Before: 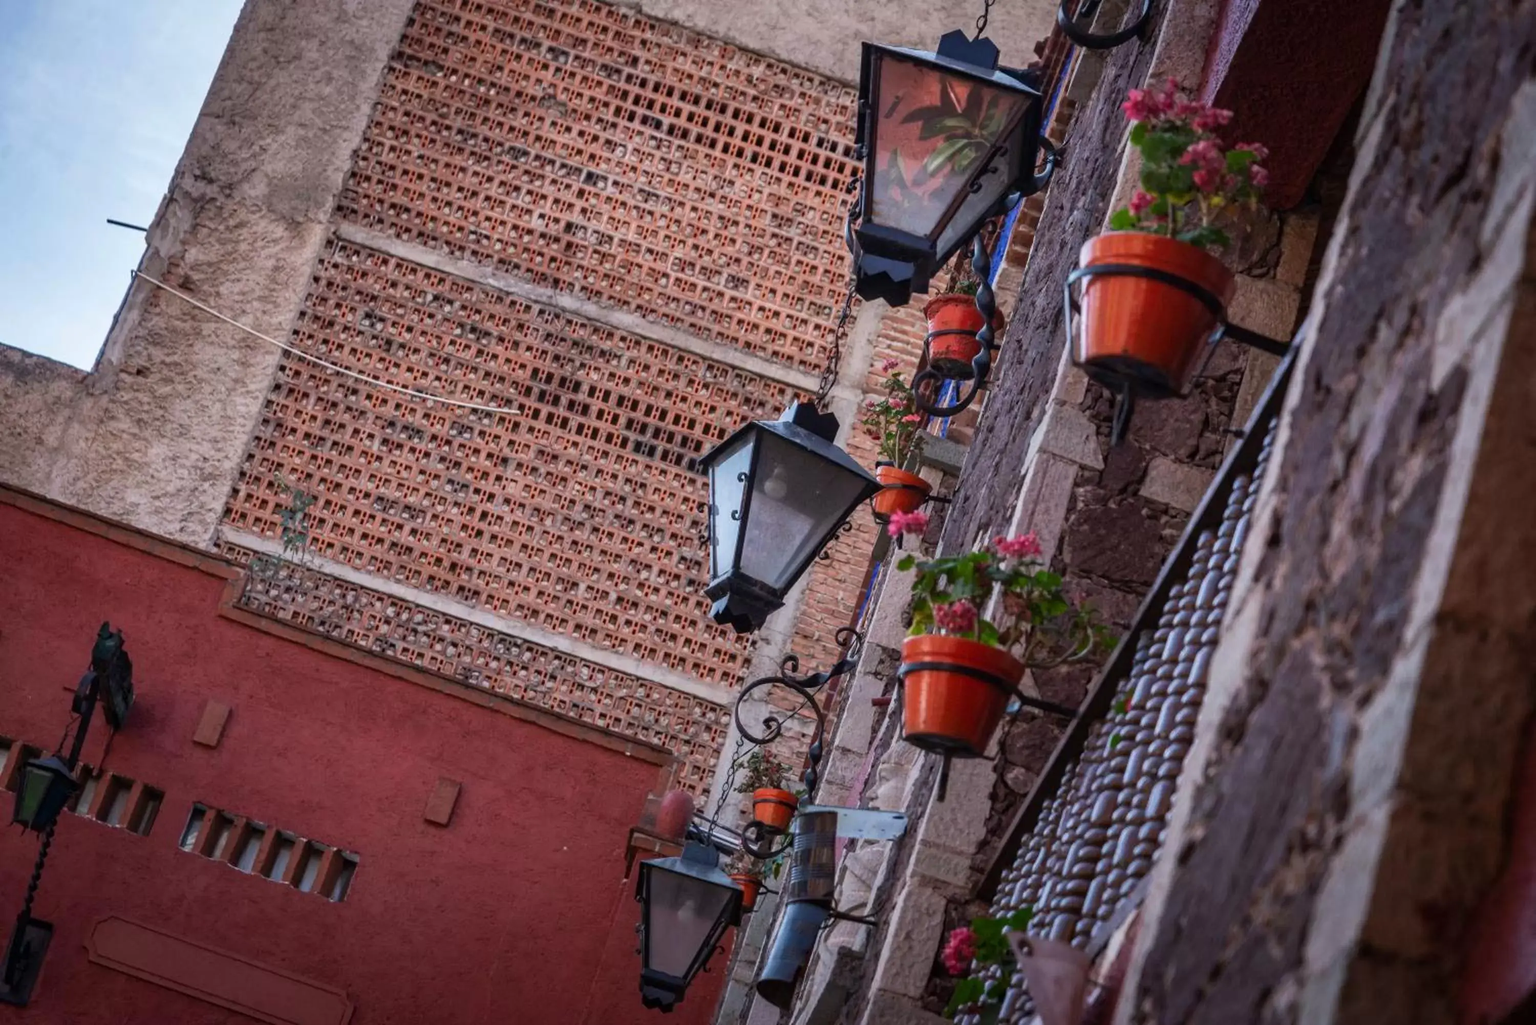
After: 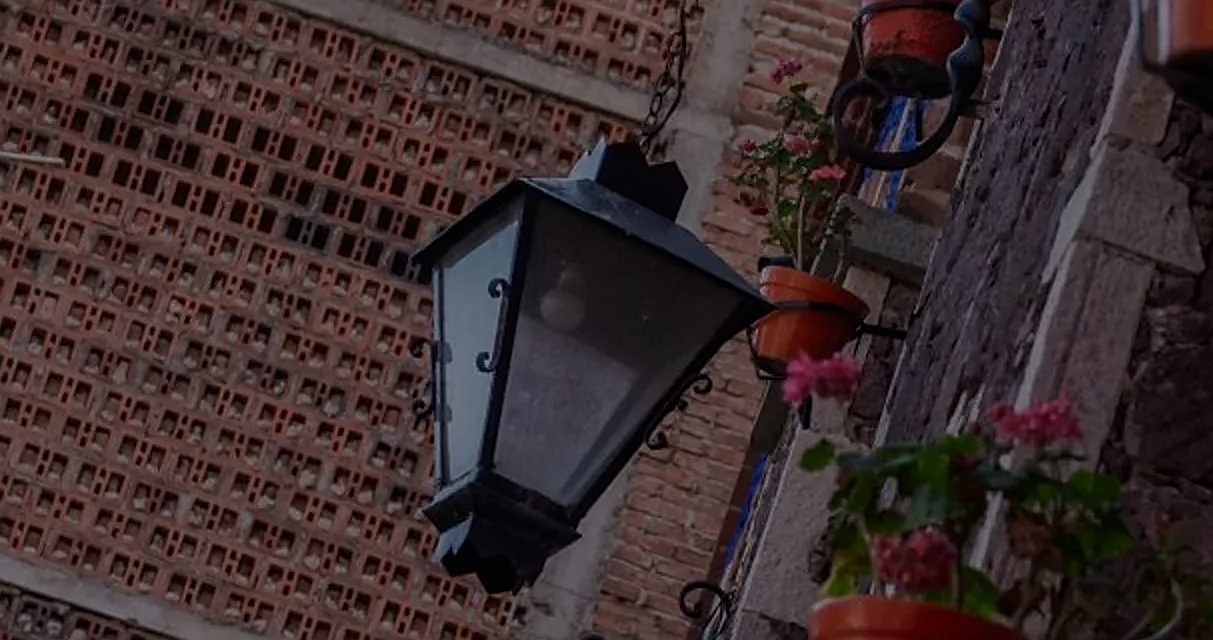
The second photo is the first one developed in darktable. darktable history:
sharpen: on, module defaults
exposure: exposure -2.002 EV, compensate highlight preservation false
crop: left 31.751%, top 32.172%, right 27.8%, bottom 35.83%
